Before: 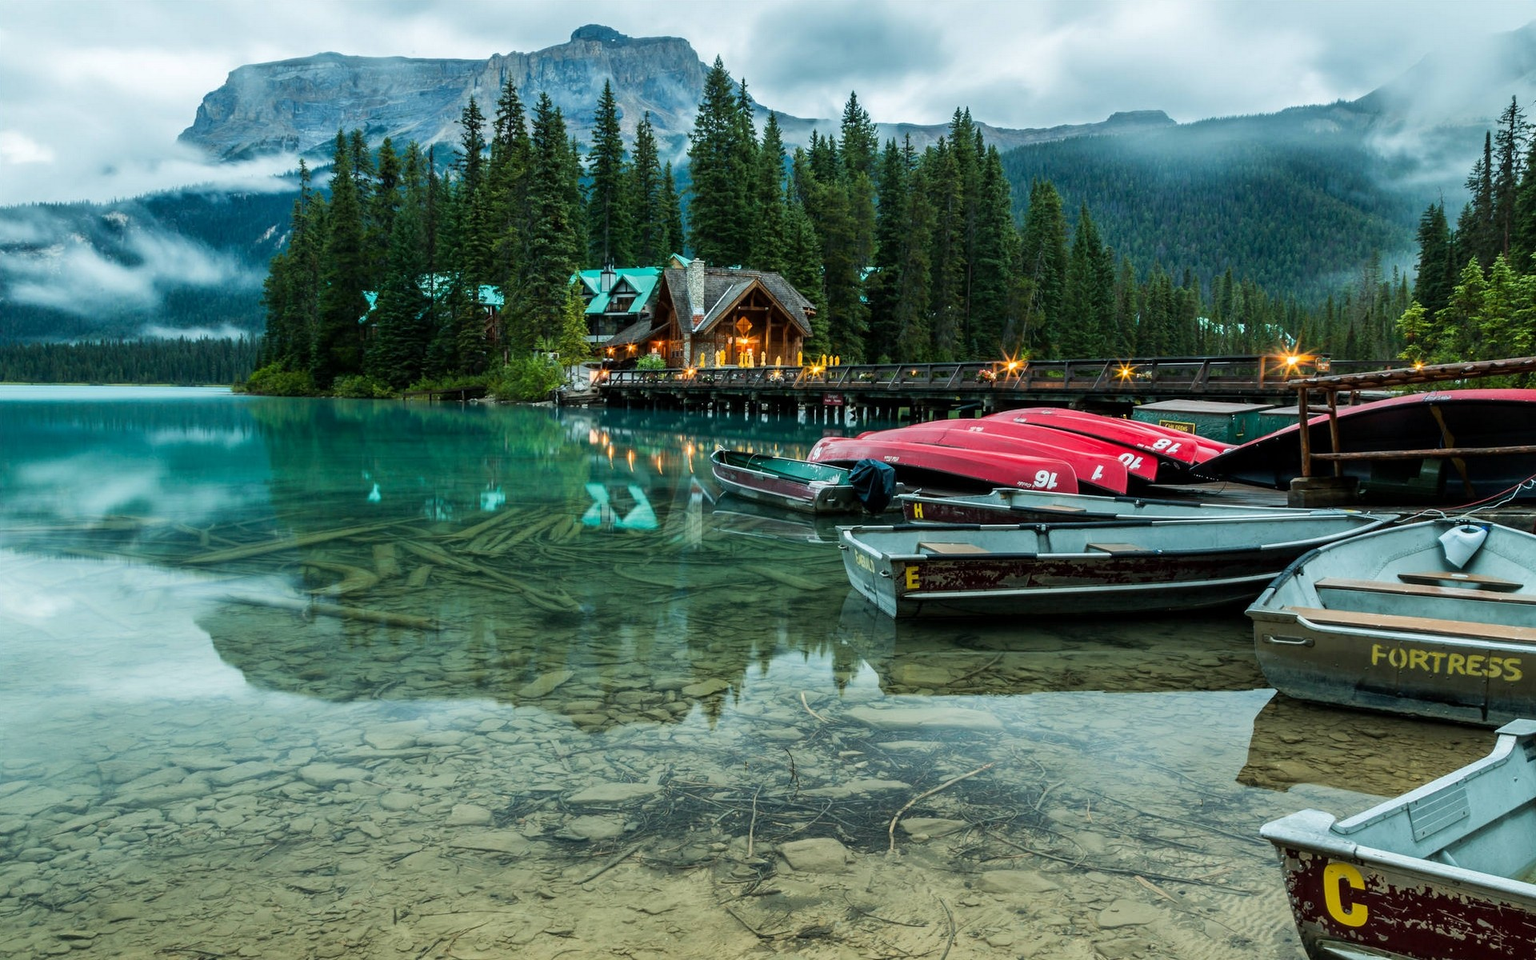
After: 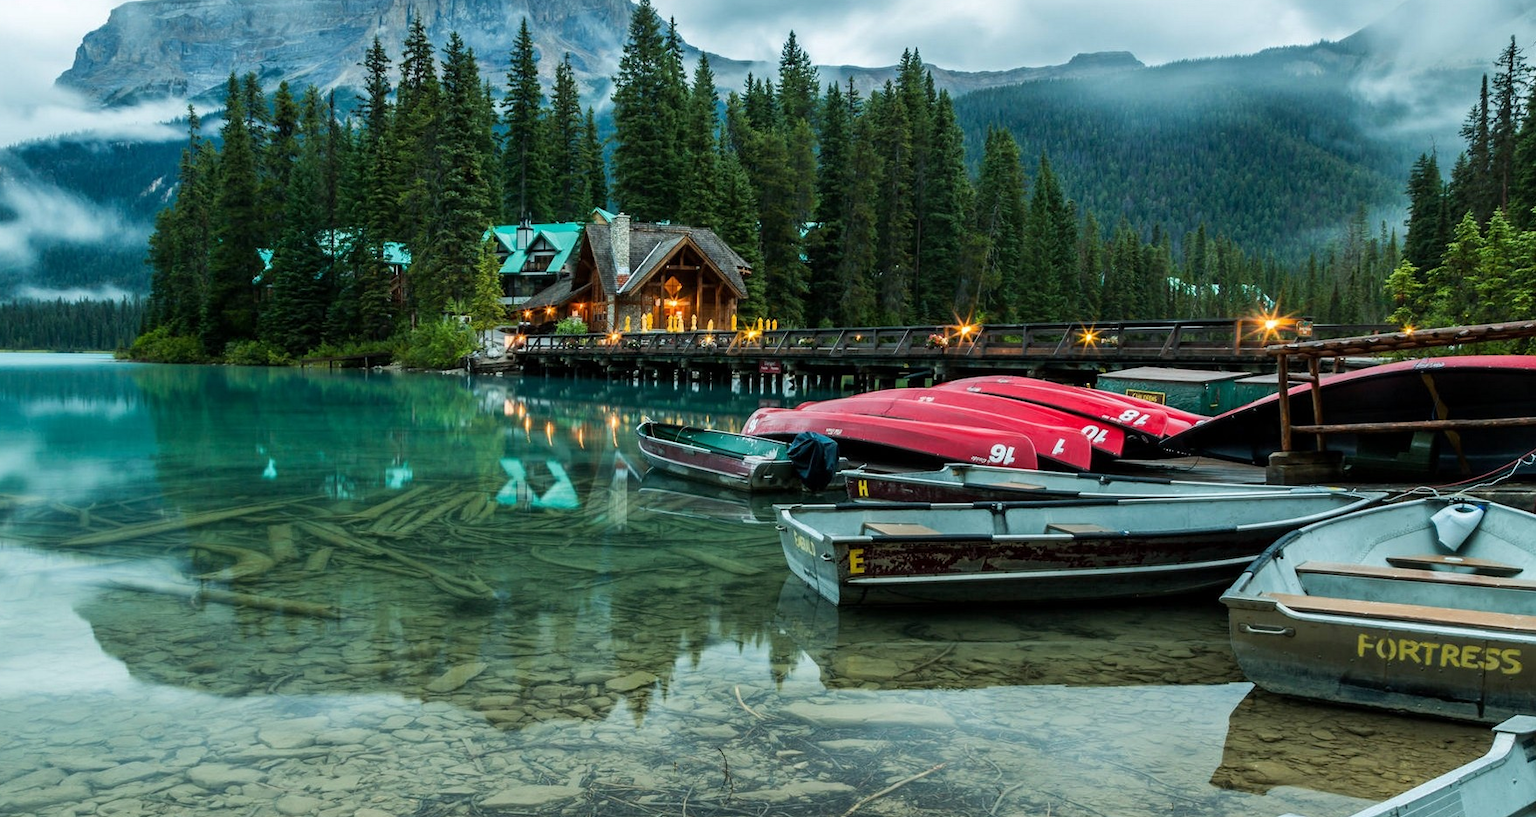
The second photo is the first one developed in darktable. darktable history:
crop: left 8.322%, top 6.611%, bottom 15.265%
